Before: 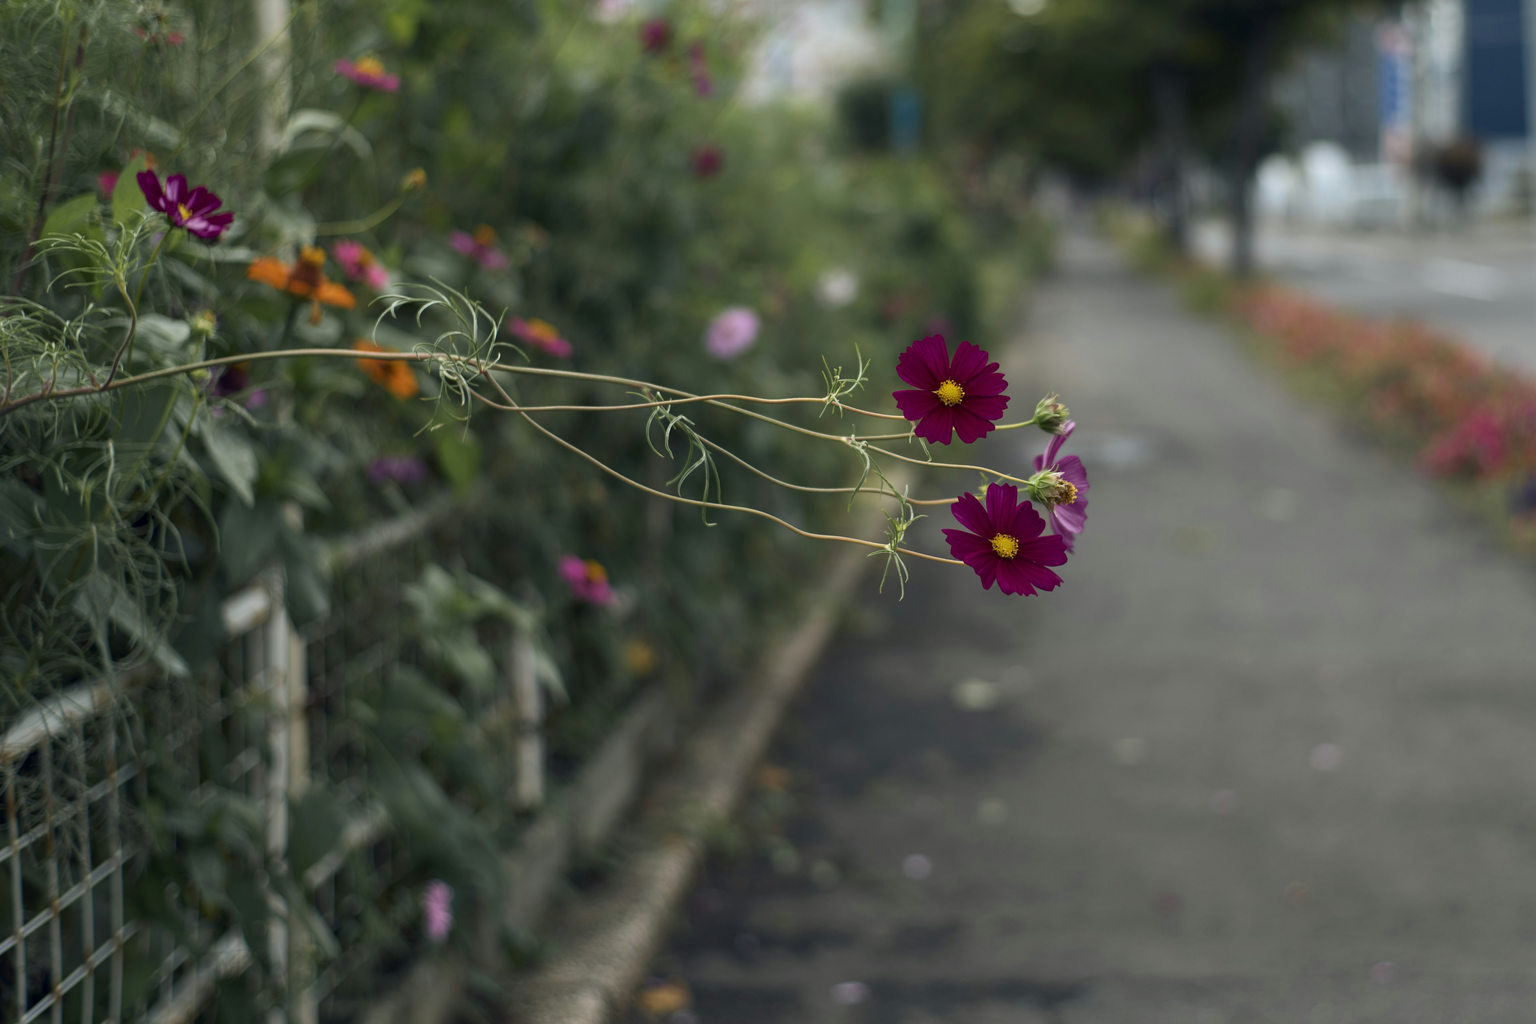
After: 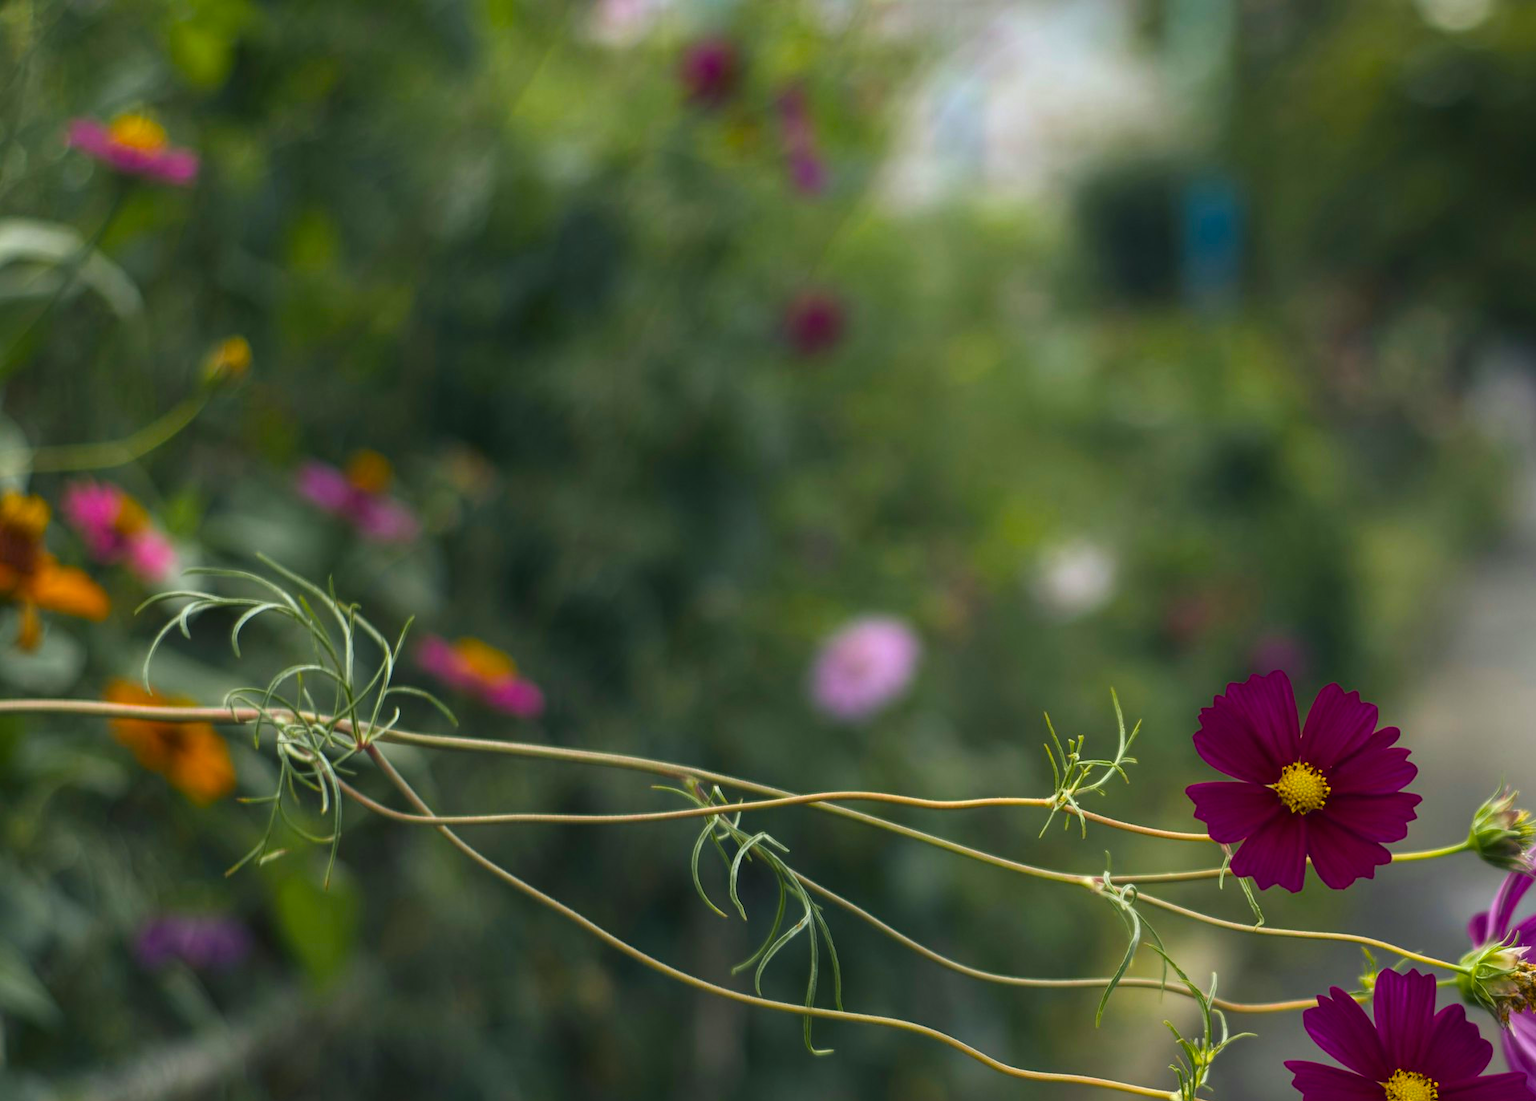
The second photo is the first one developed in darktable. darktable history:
crop: left 19.614%, right 30.496%, bottom 46.334%
color balance rgb: shadows lift › chroma 1.84%, shadows lift › hue 263.33°, global offset › luminance 0.496%, linear chroma grading › global chroma 24.689%, perceptual saturation grading › global saturation 25.151%, global vibrance 10.758%
local contrast: on, module defaults
